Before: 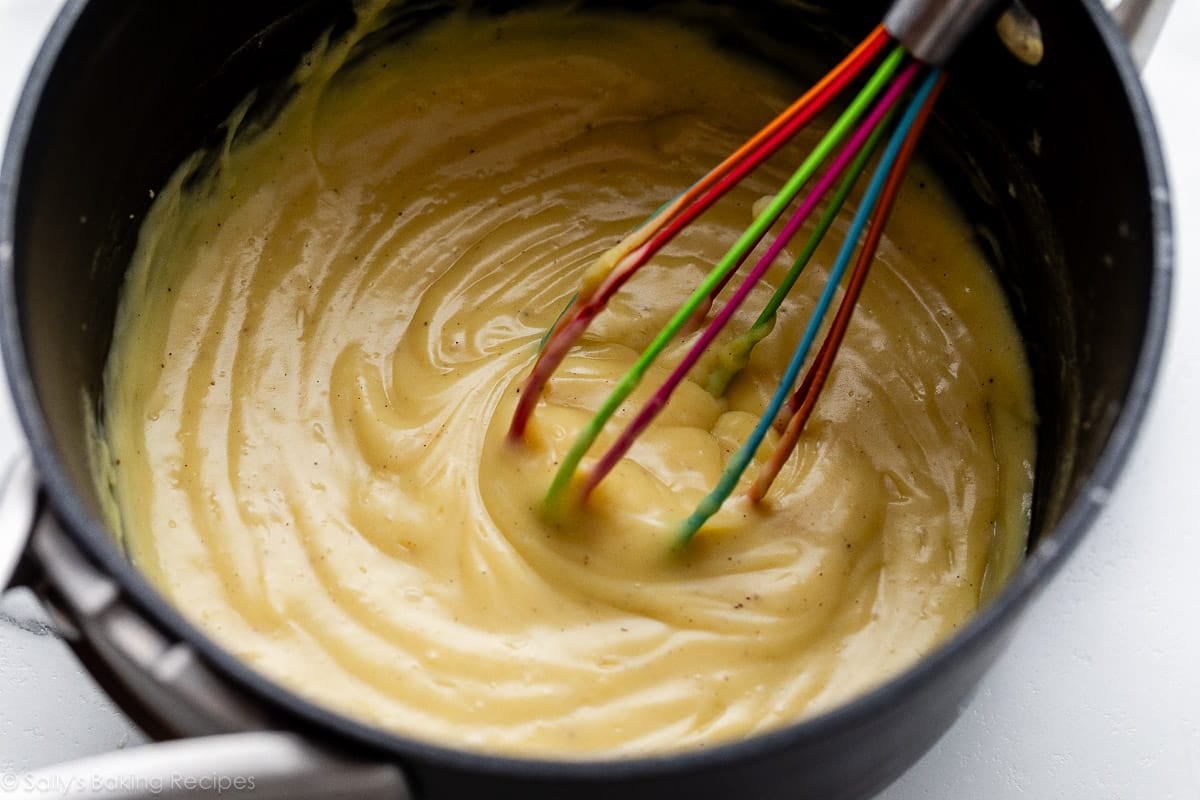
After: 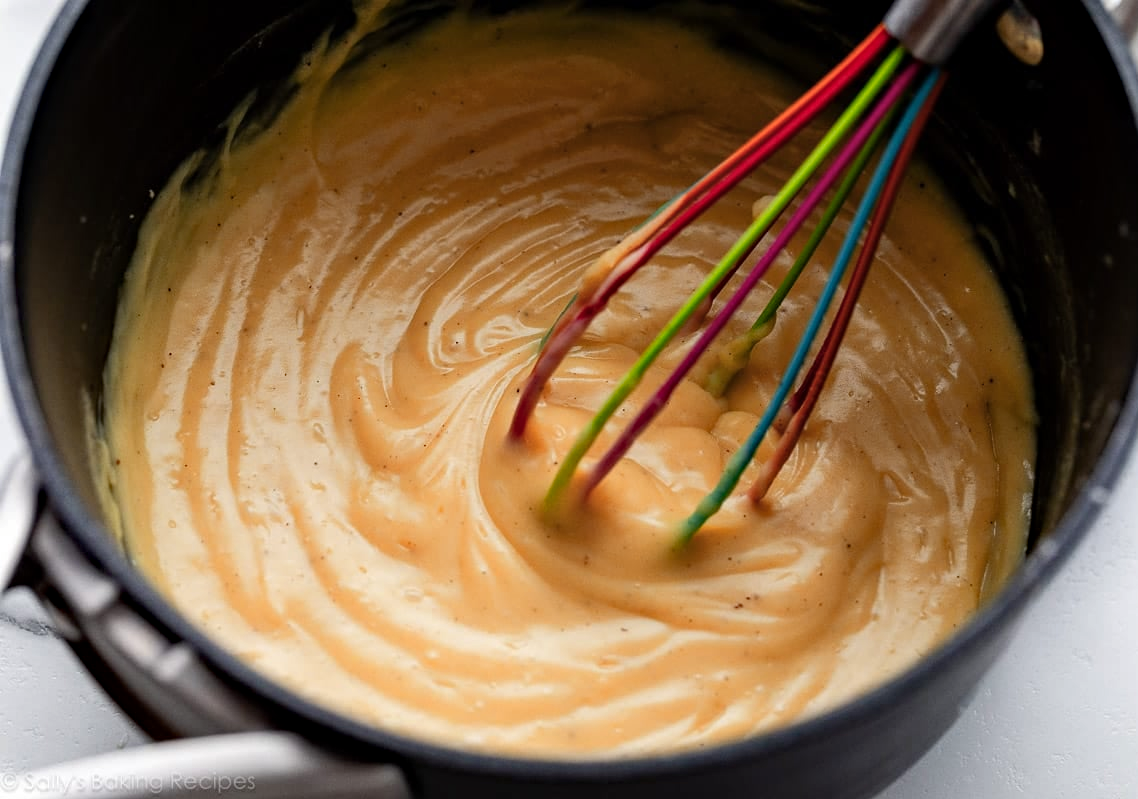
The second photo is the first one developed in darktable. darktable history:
haze removal: compatibility mode true, adaptive false
color zones: curves: ch1 [(0, 0.469) (0.072, 0.457) (0.243, 0.494) (0.429, 0.5) (0.571, 0.5) (0.714, 0.5) (0.857, 0.5) (1, 0.469)]; ch2 [(0, 0.499) (0.143, 0.467) (0.242, 0.436) (0.429, 0.493) (0.571, 0.5) (0.714, 0.5) (0.857, 0.5) (1, 0.499)]
crop and rotate: right 5.167%
